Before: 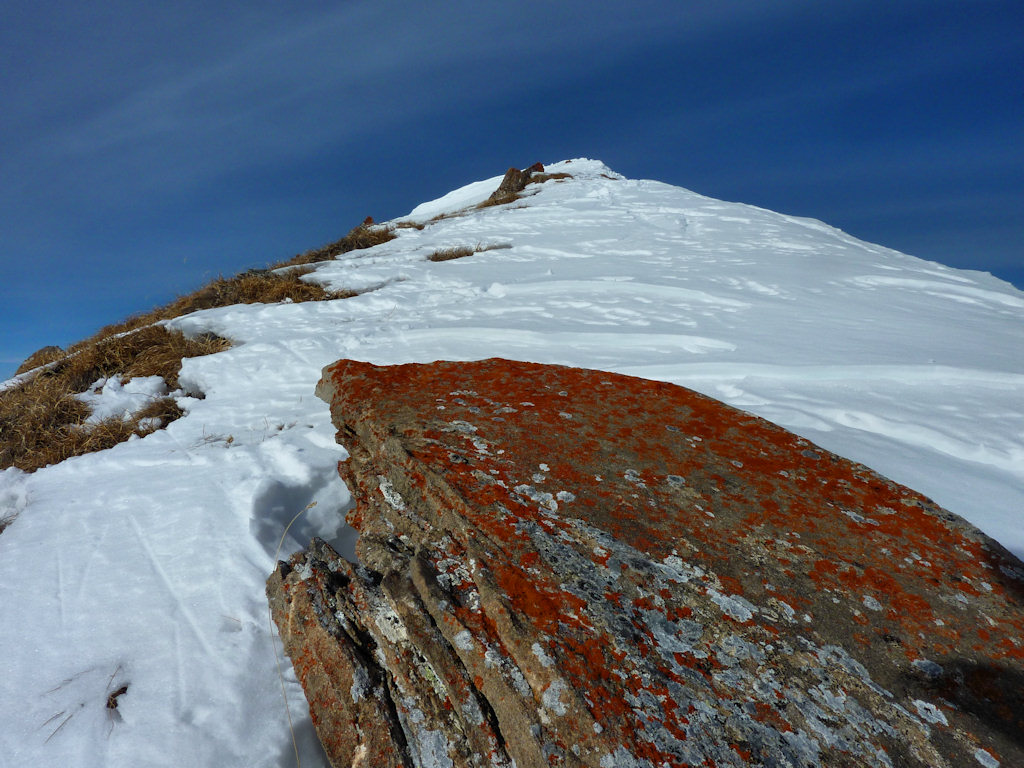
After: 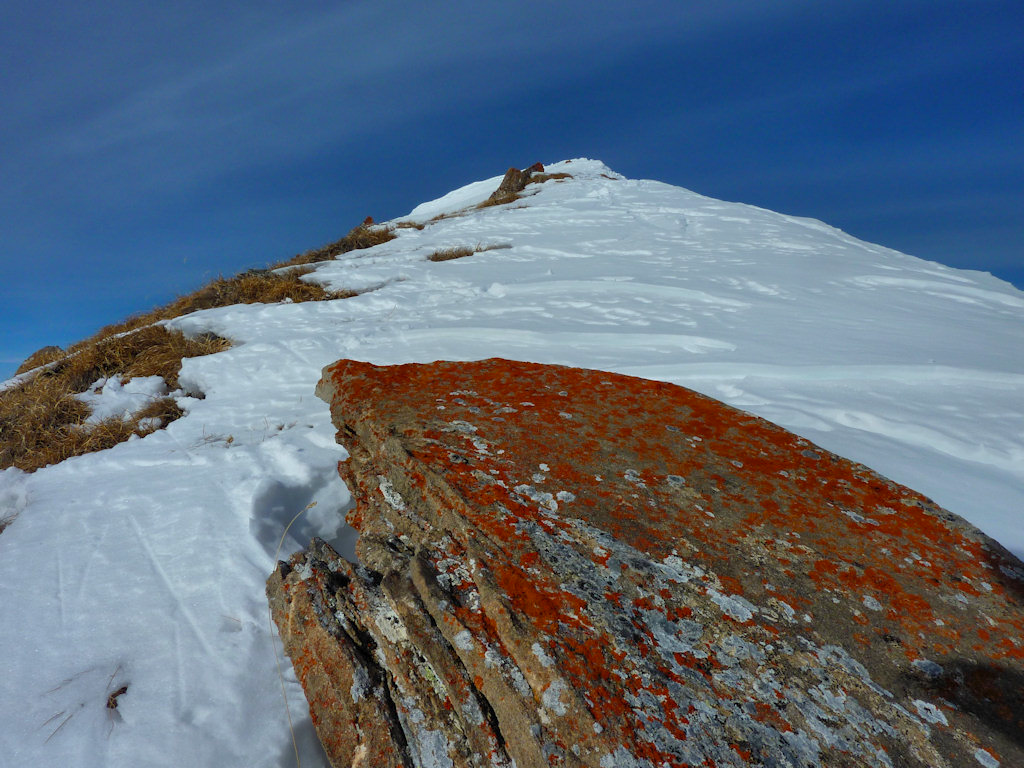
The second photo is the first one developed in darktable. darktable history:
color balance: output saturation 110%
shadows and highlights: shadows 40, highlights -60
